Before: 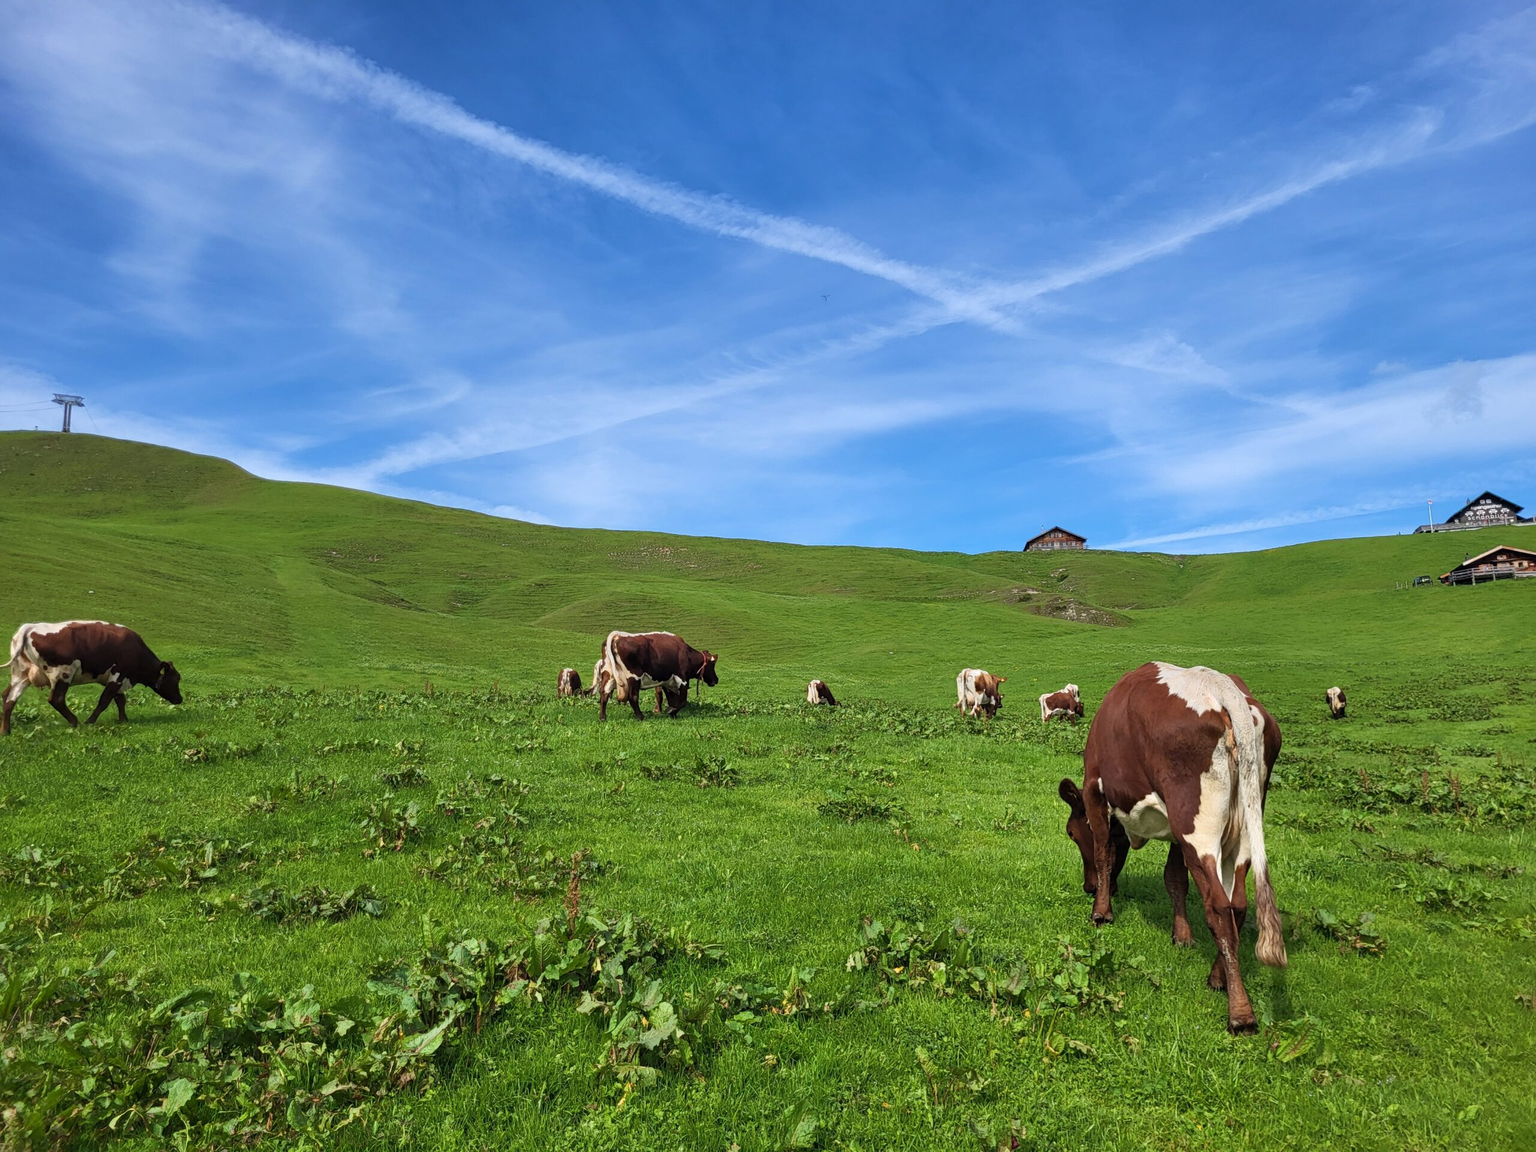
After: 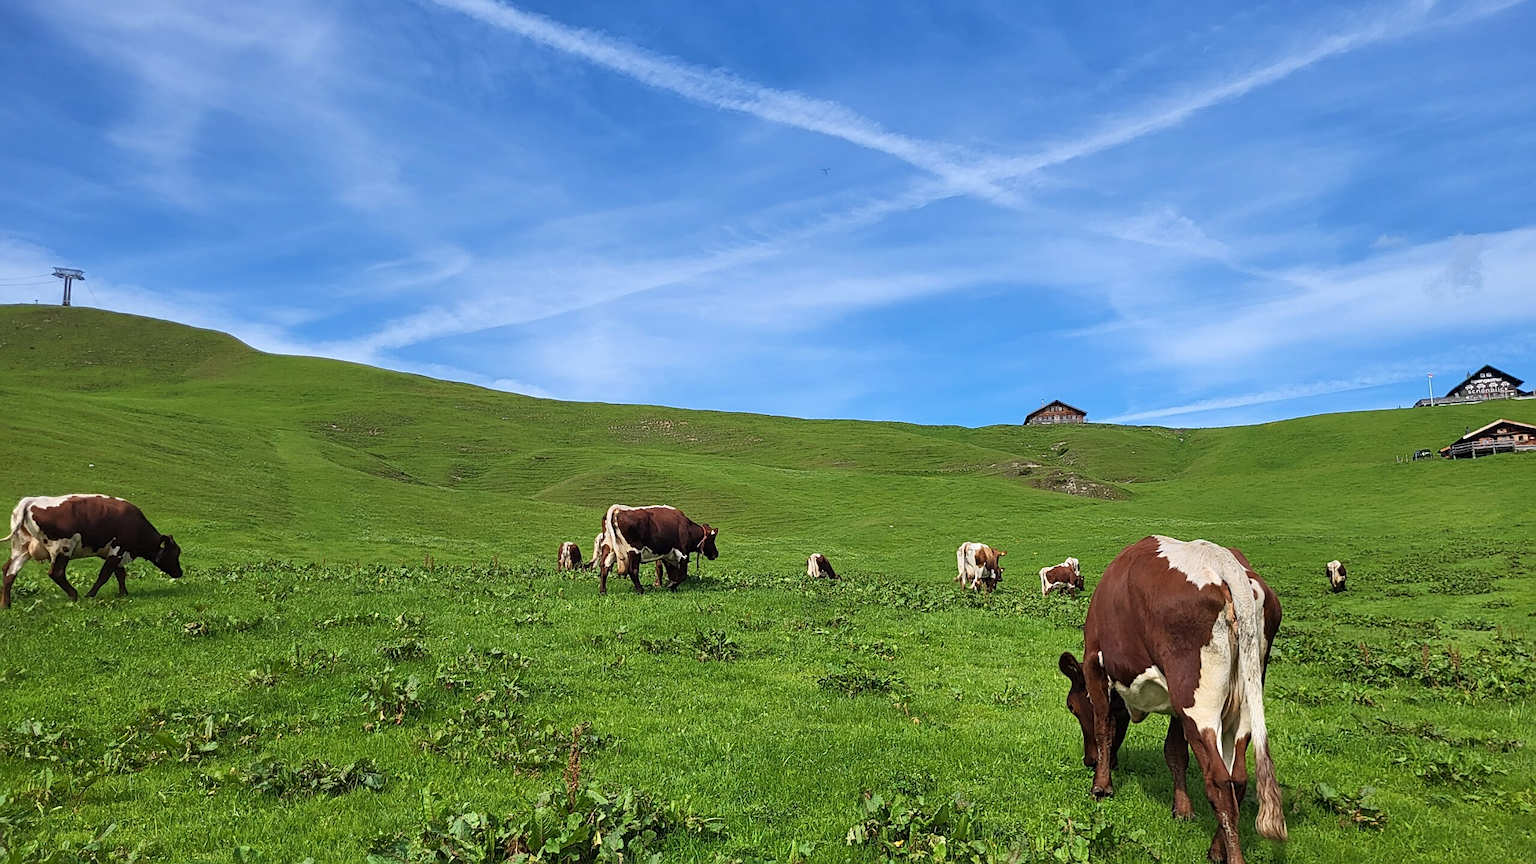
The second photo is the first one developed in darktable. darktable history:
crop: top 11.038%, bottom 13.962%
sharpen: on, module defaults
